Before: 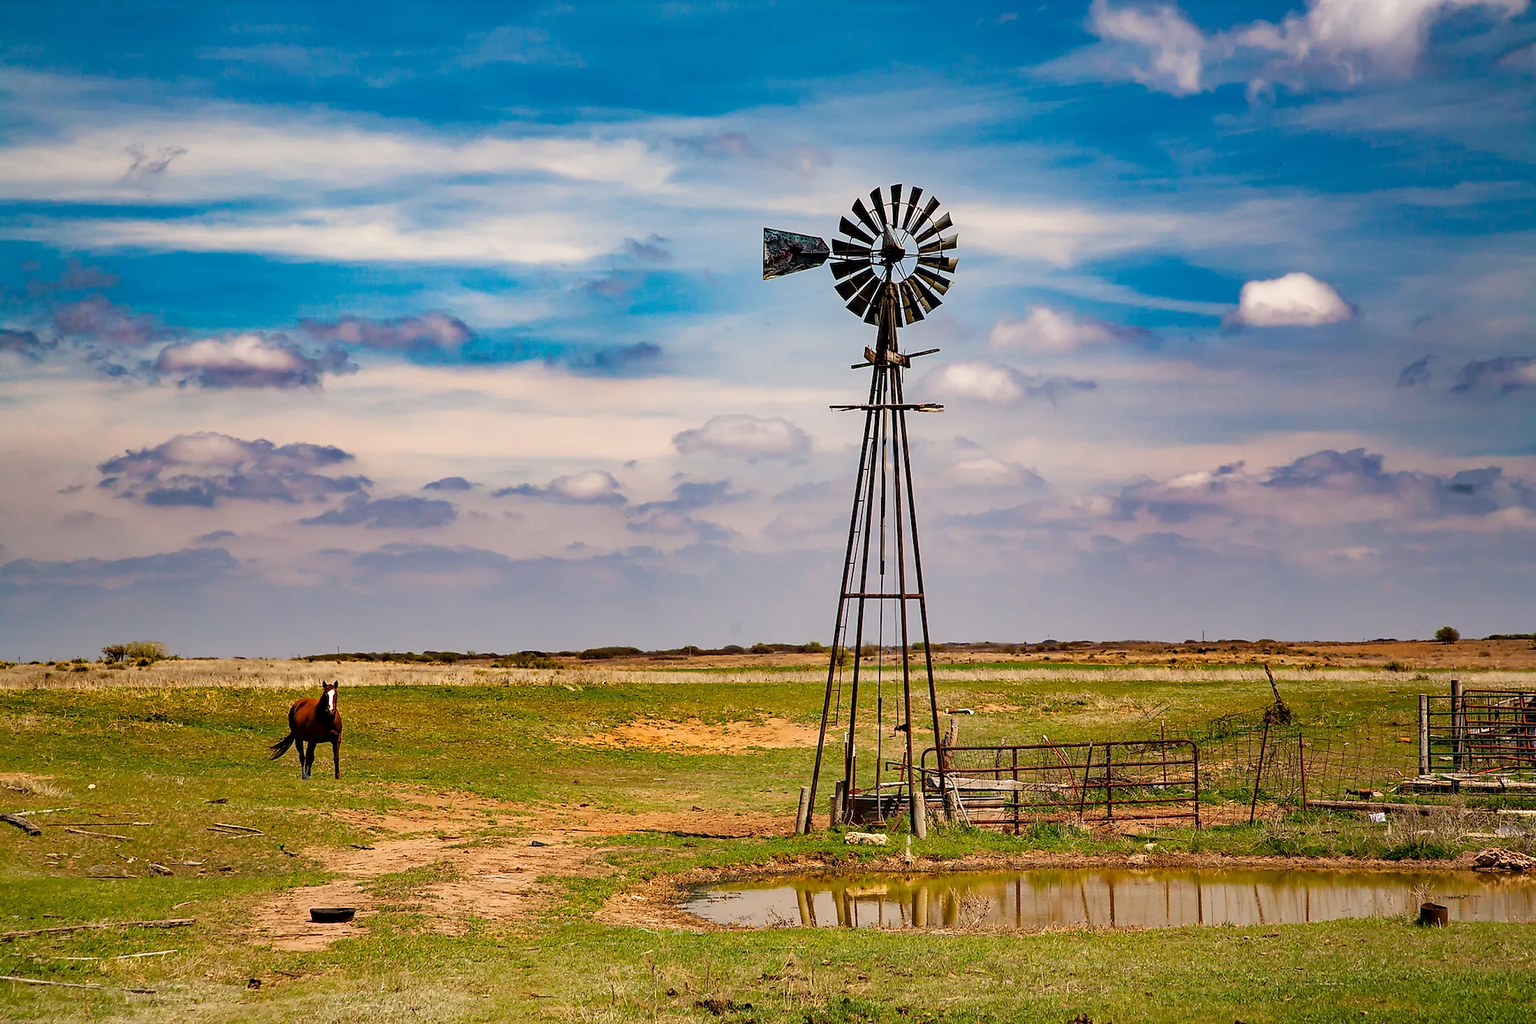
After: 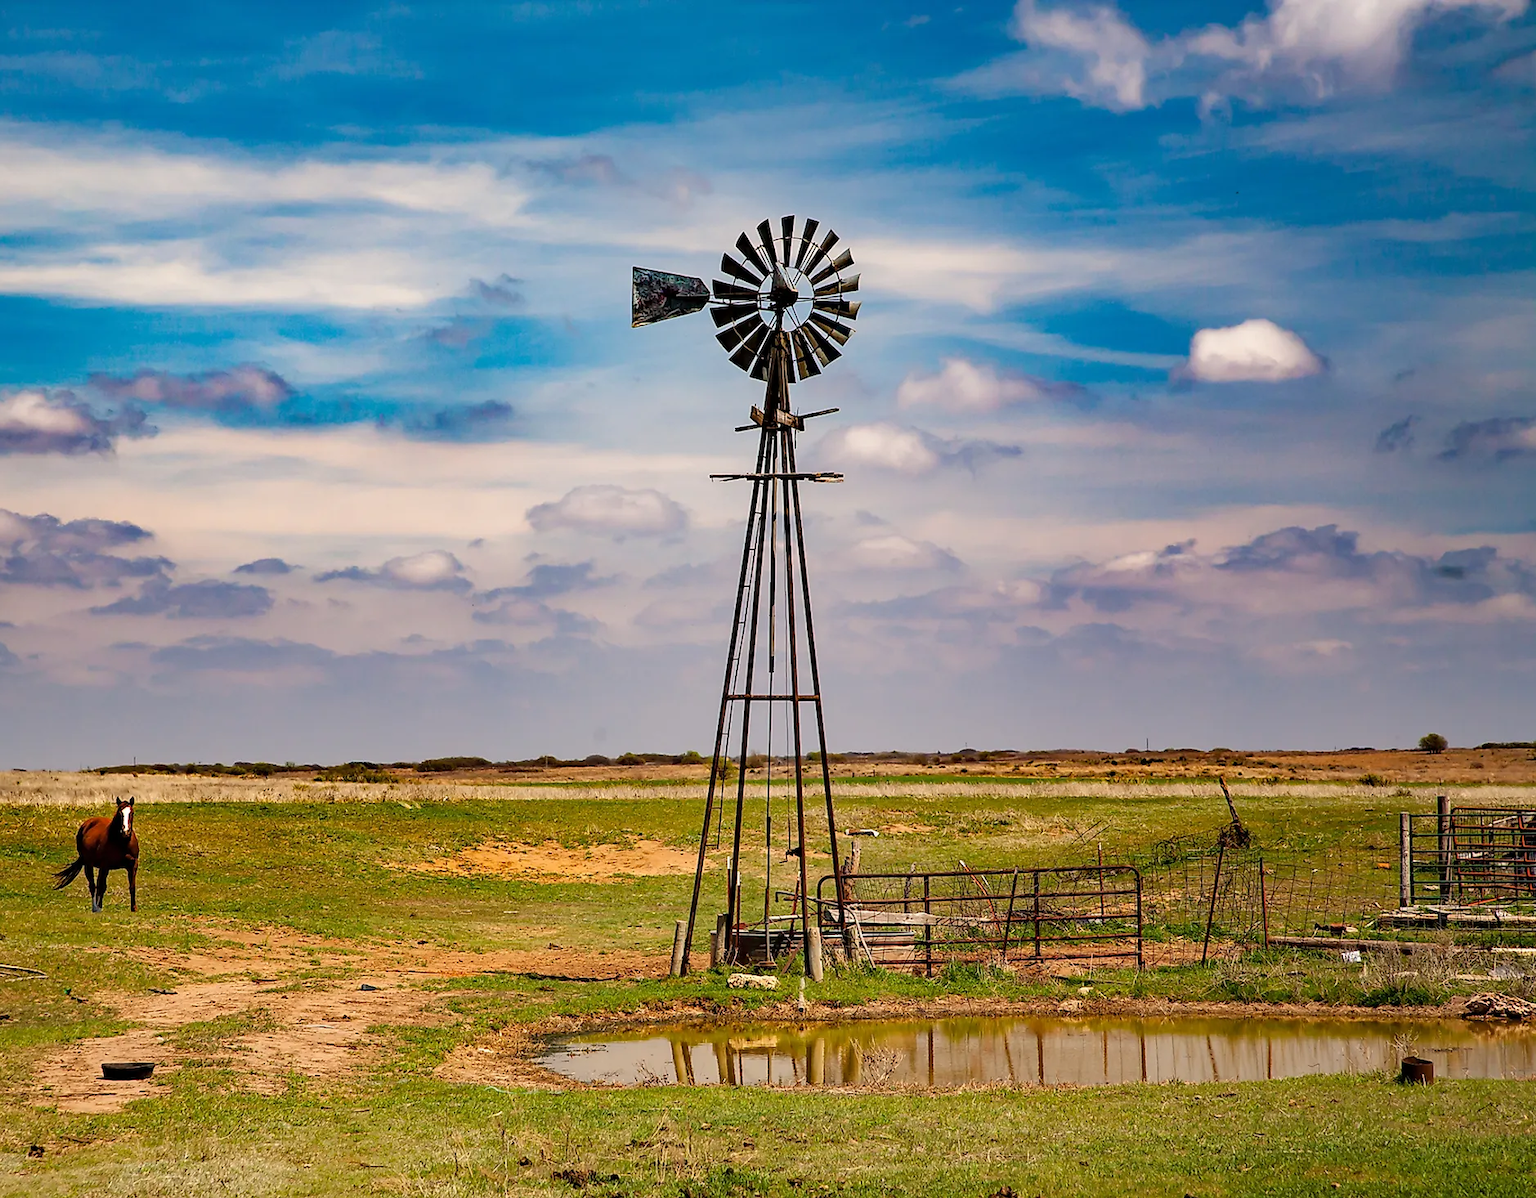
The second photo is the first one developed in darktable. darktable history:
crop and rotate: left 14.559%
